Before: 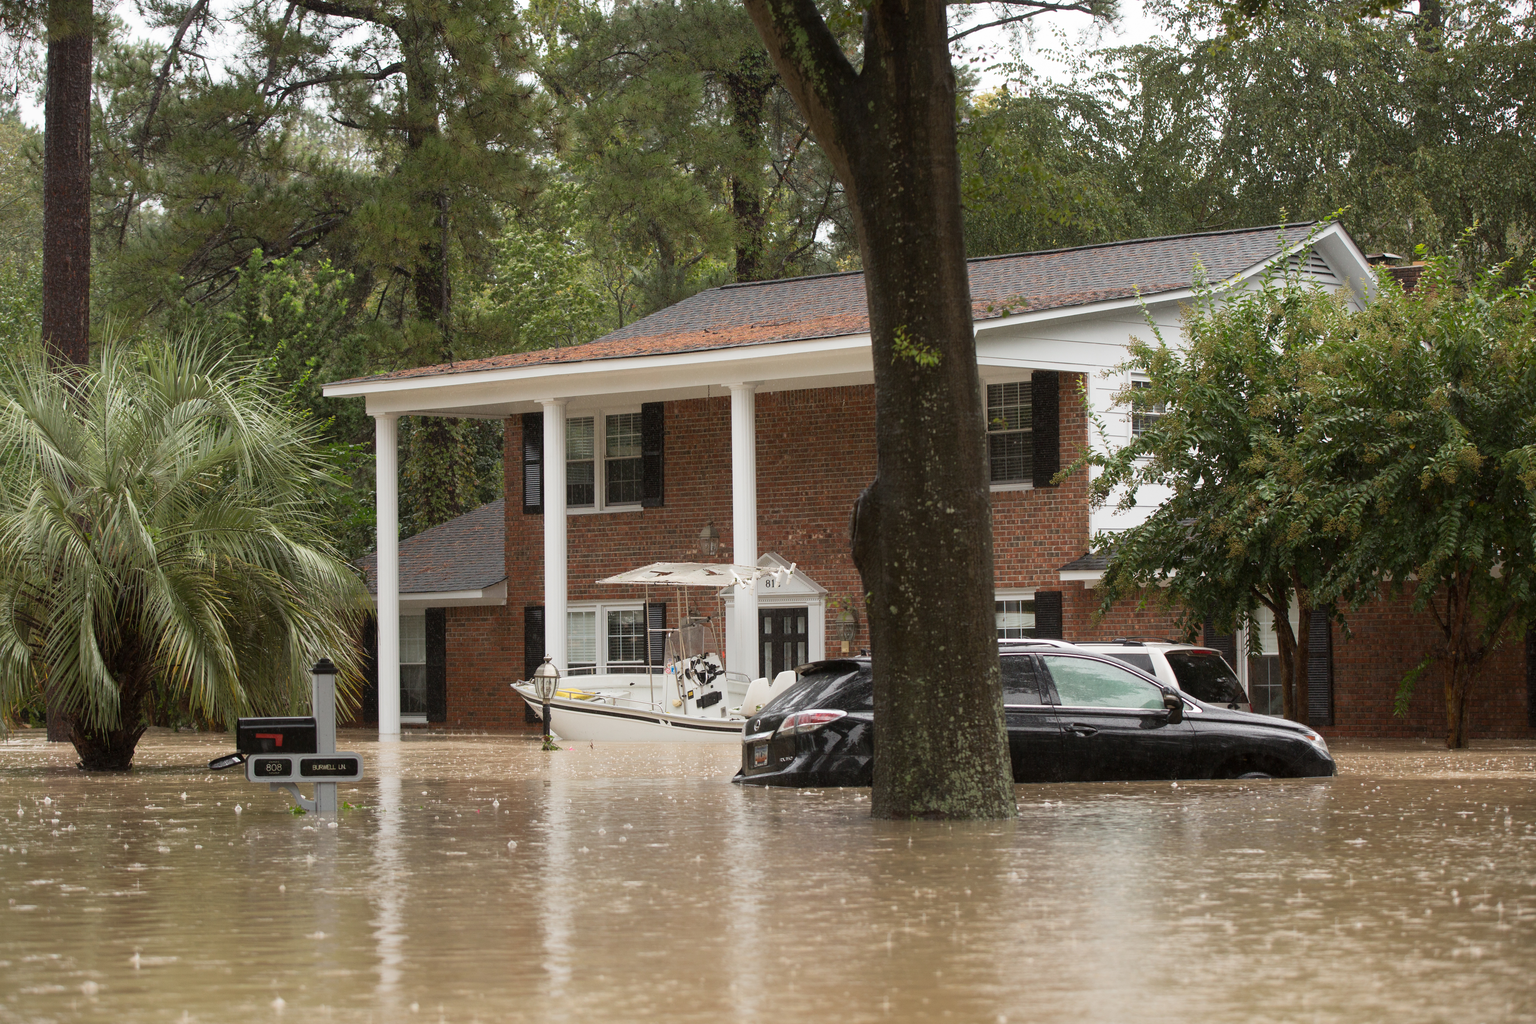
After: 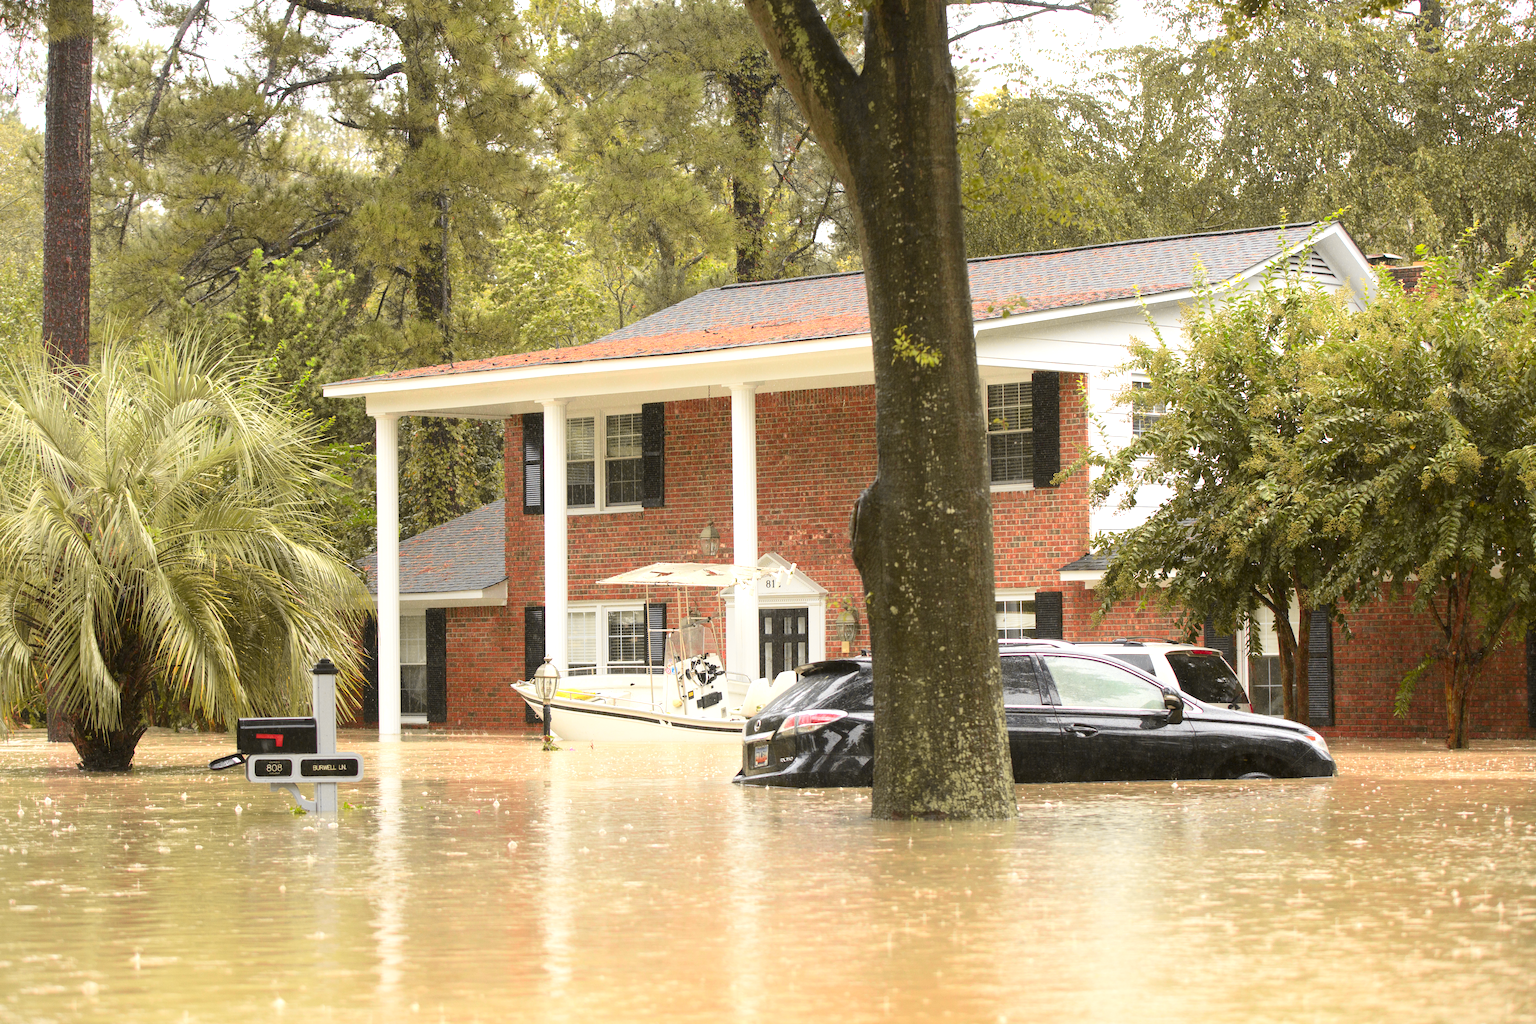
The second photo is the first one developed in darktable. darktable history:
tone curve: curves: ch0 [(0, 0.017) (0.239, 0.277) (0.508, 0.593) (0.826, 0.855) (1, 0.945)]; ch1 [(0, 0) (0.401, 0.42) (0.442, 0.47) (0.492, 0.498) (0.511, 0.504) (0.555, 0.586) (0.681, 0.739) (1, 1)]; ch2 [(0, 0) (0.411, 0.433) (0.5, 0.504) (0.545, 0.574) (1, 1)], color space Lab, independent channels, preserve colors none
exposure: black level correction 0, exposure 1.1 EV, compensate exposure bias true, compensate highlight preservation false
